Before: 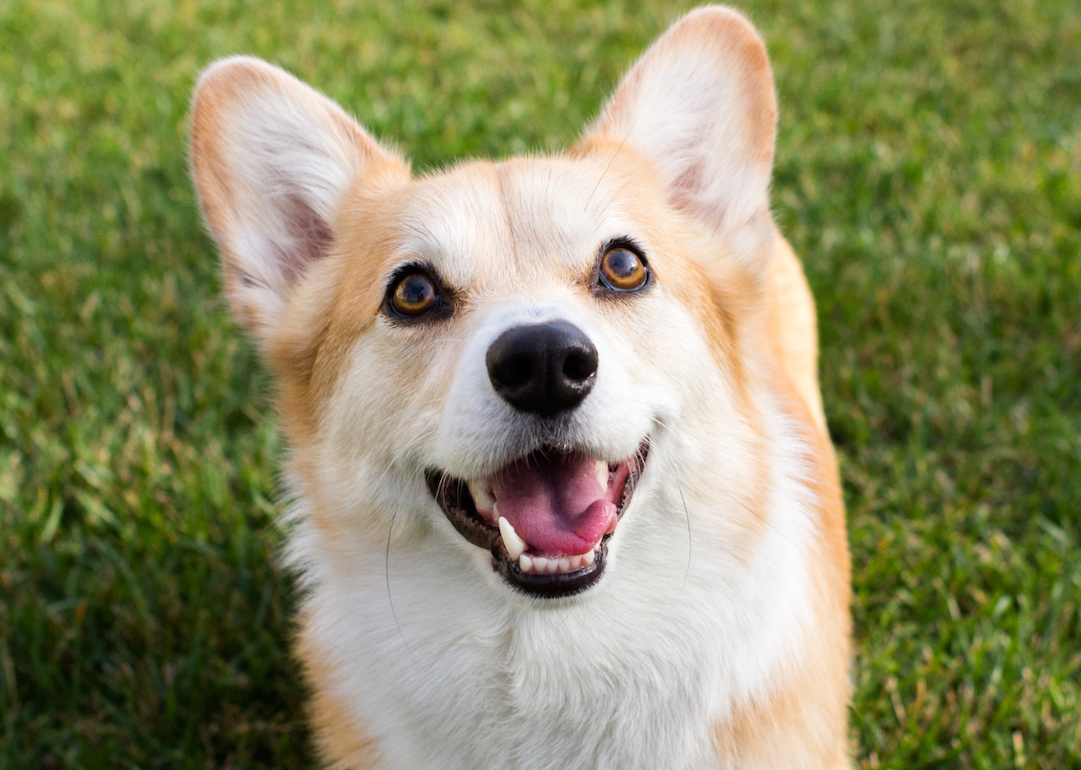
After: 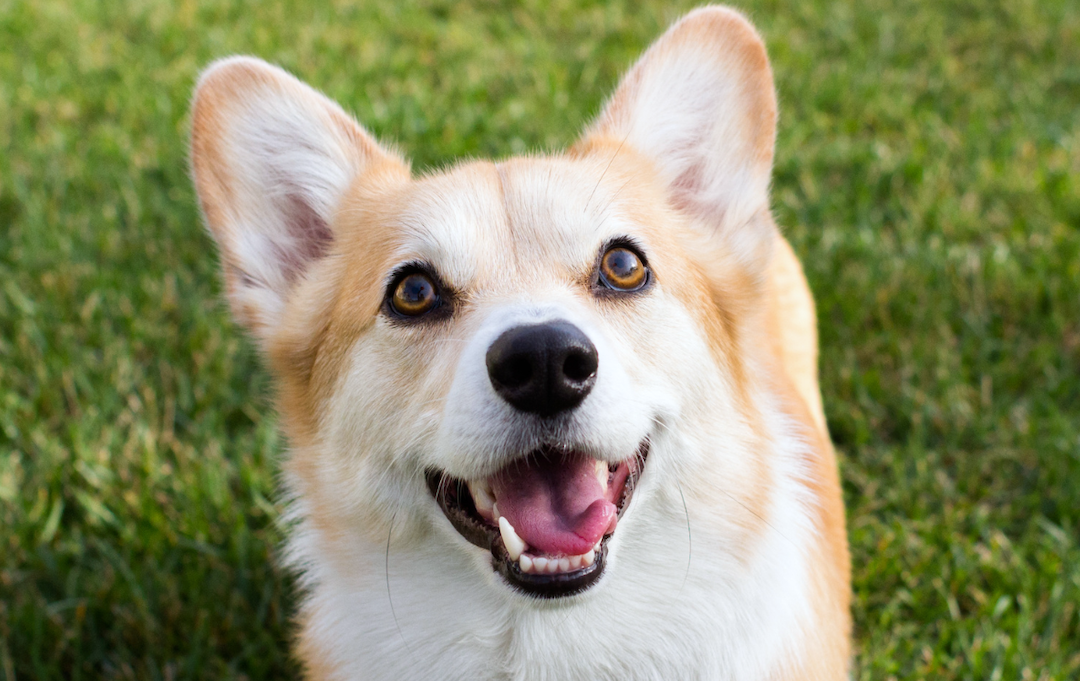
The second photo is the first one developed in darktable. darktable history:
white balance: red 0.982, blue 1.018
crop and rotate: top 0%, bottom 11.49%
